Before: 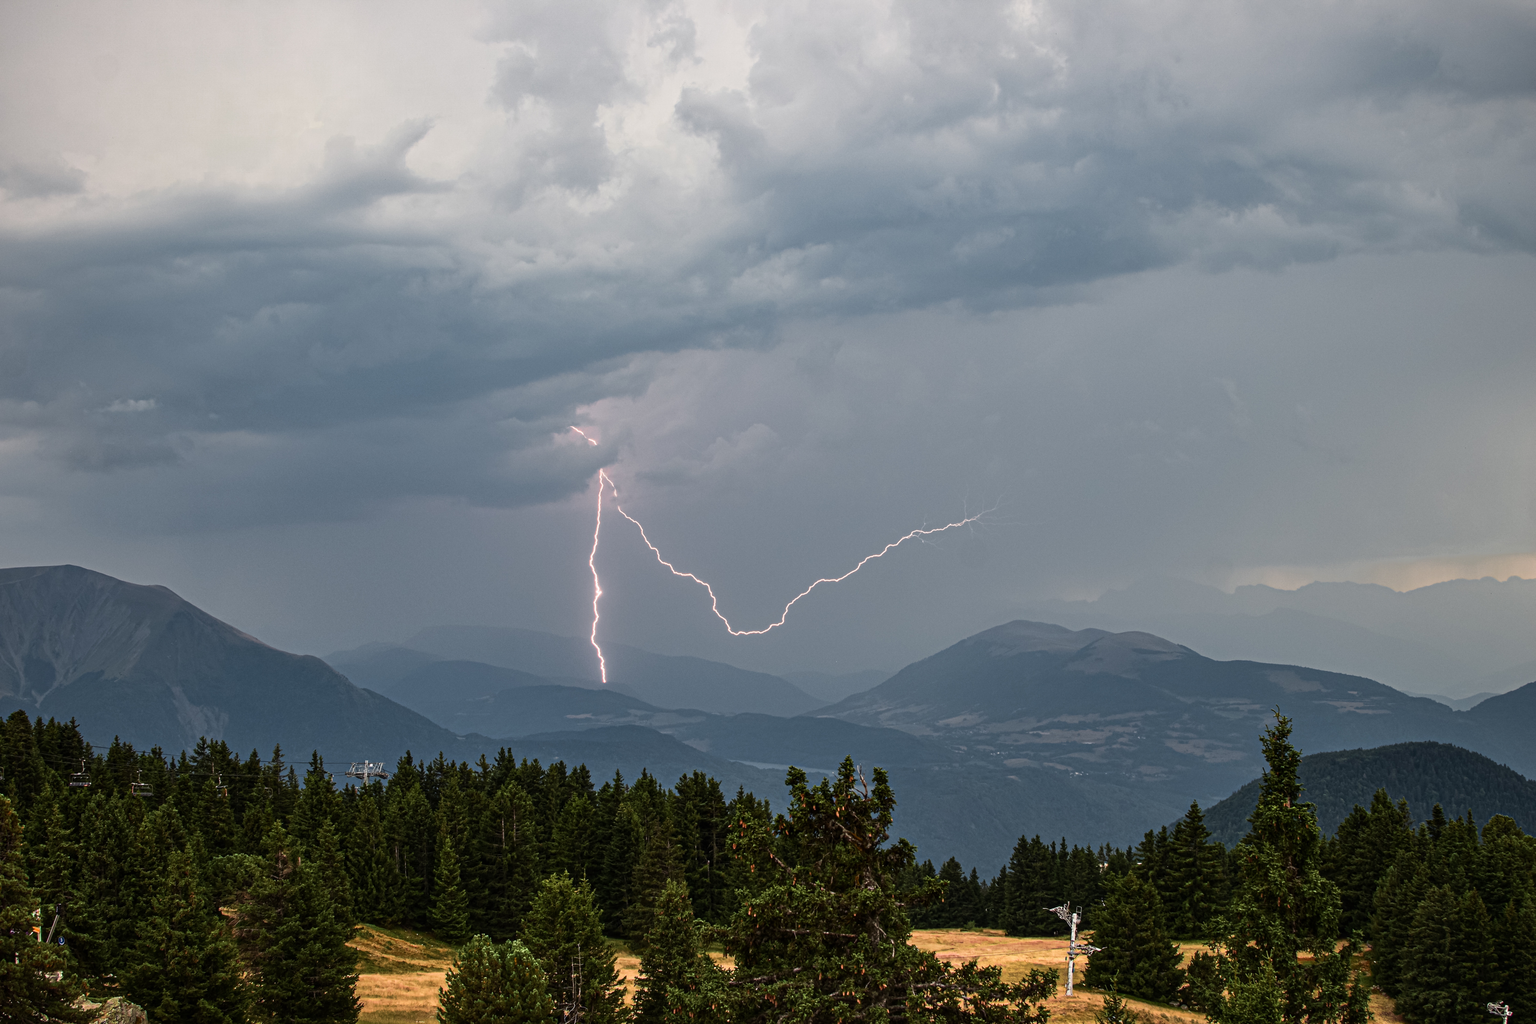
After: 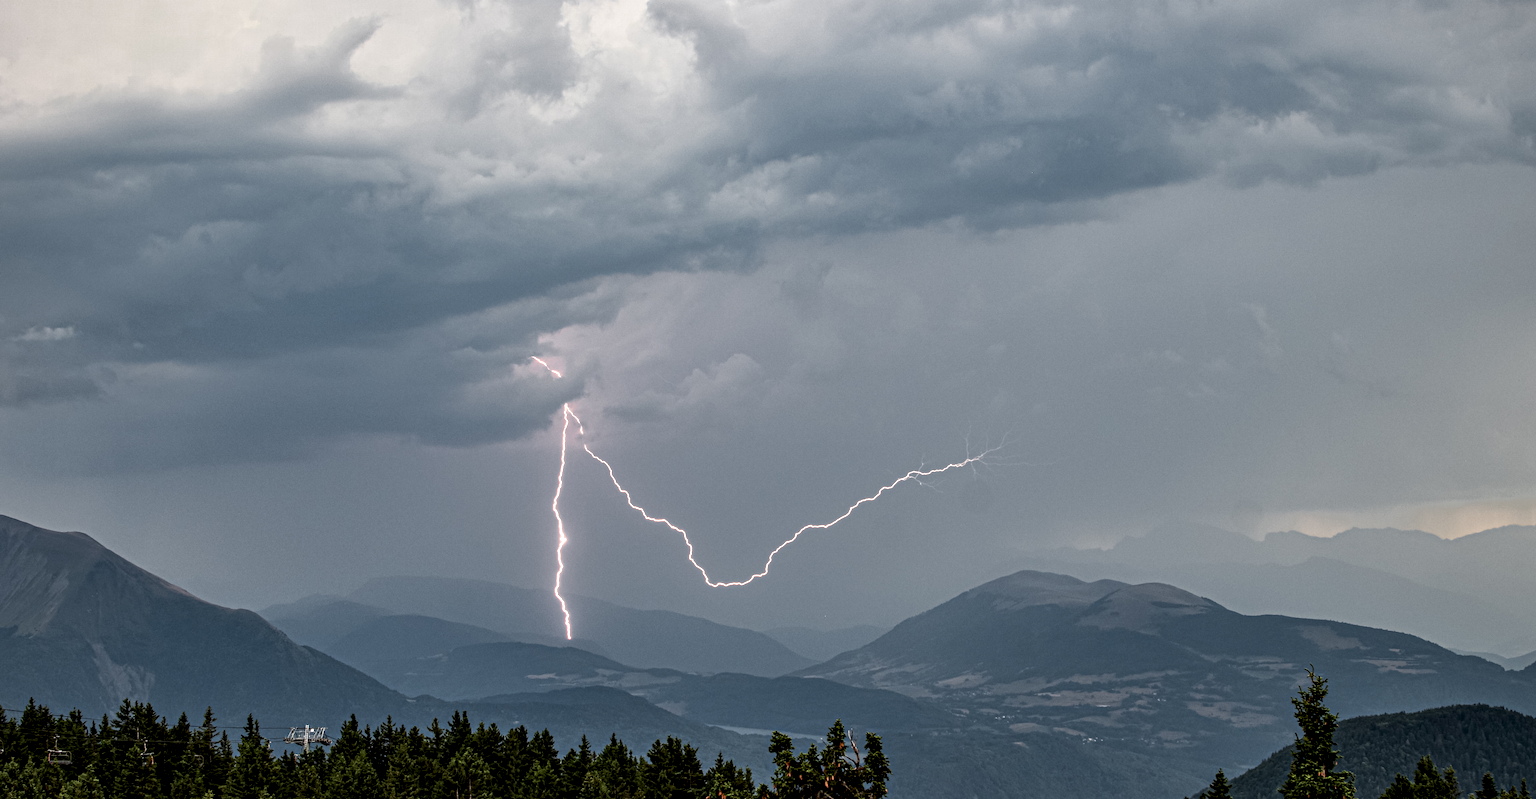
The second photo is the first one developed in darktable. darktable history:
local contrast: highlights 29%, detail 150%
crop: left 5.767%, top 10.103%, right 3.541%, bottom 19.107%
